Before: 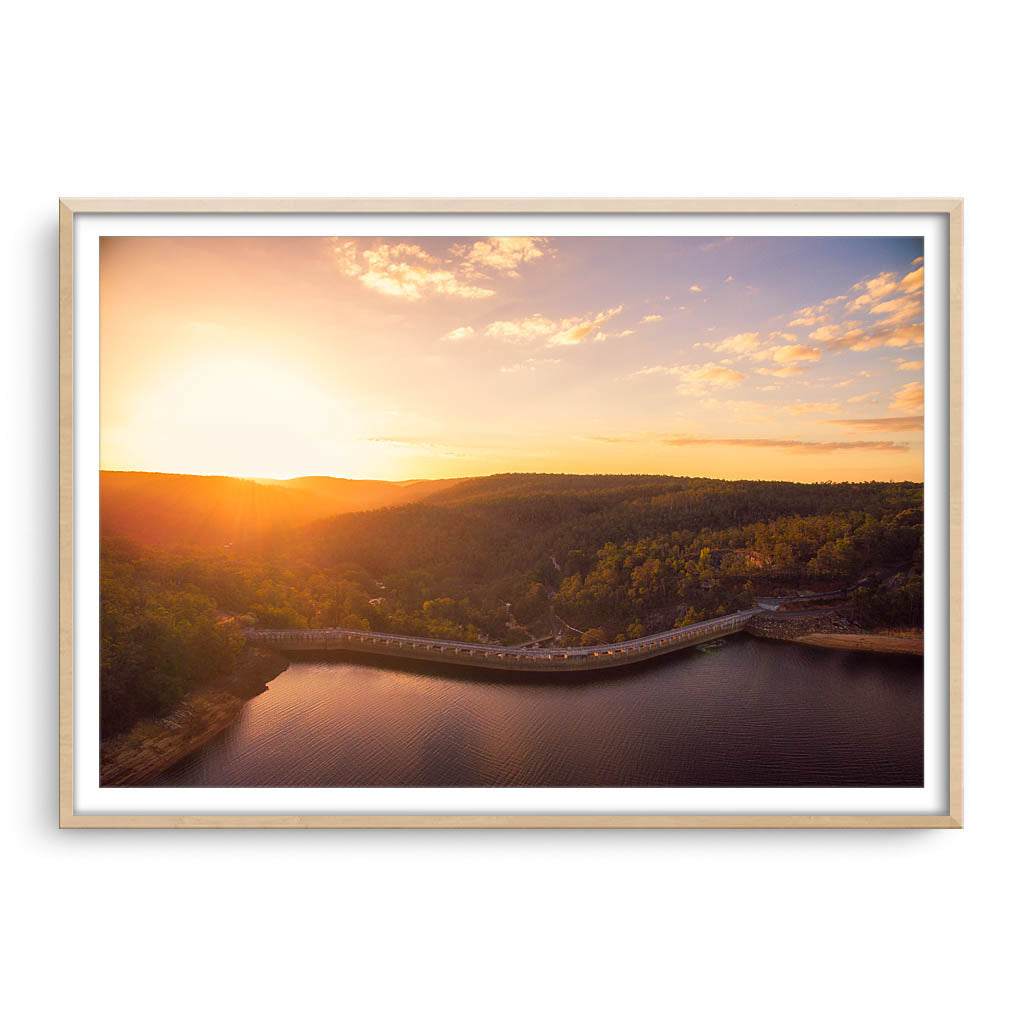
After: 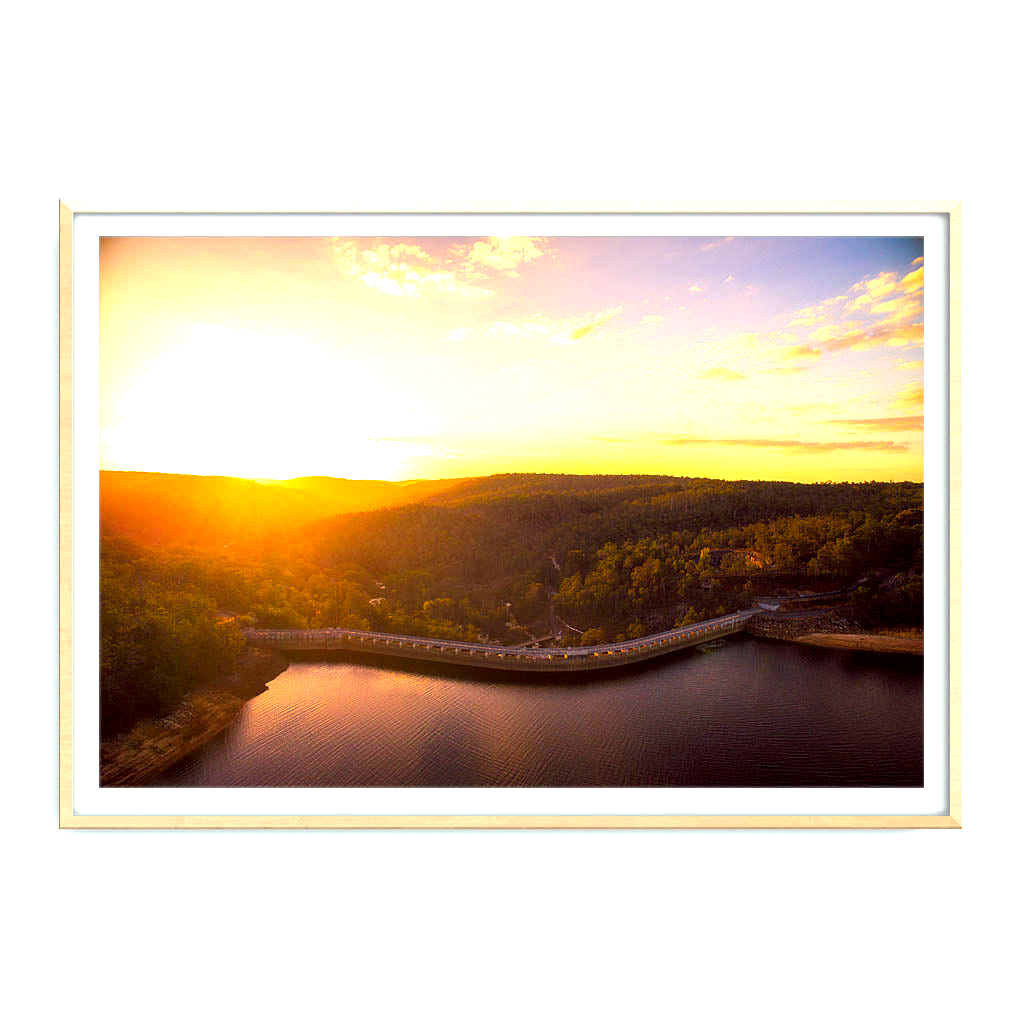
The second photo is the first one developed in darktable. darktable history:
color correction: highlights a* -2.83, highlights b* -2, shadows a* 2.3, shadows b* 3
color balance rgb: global offset › luminance -0.424%, linear chroma grading › global chroma 9.979%, perceptual saturation grading › global saturation 9.994%, perceptual brilliance grading › highlights 13.702%, perceptual brilliance grading › mid-tones 8.996%, perceptual brilliance grading › shadows -16.837%, global vibrance 9.322%
tone equalizer: -8 EV -0.439 EV, -7 EV -0.422 EV, -6 EV -0.345 EV, -5 EV -0.257 EV, -3 EV 0.209 EV, -2 EV 0.312 EV, -1 EV 0.401 EV, +0 EV 0.391 EV
